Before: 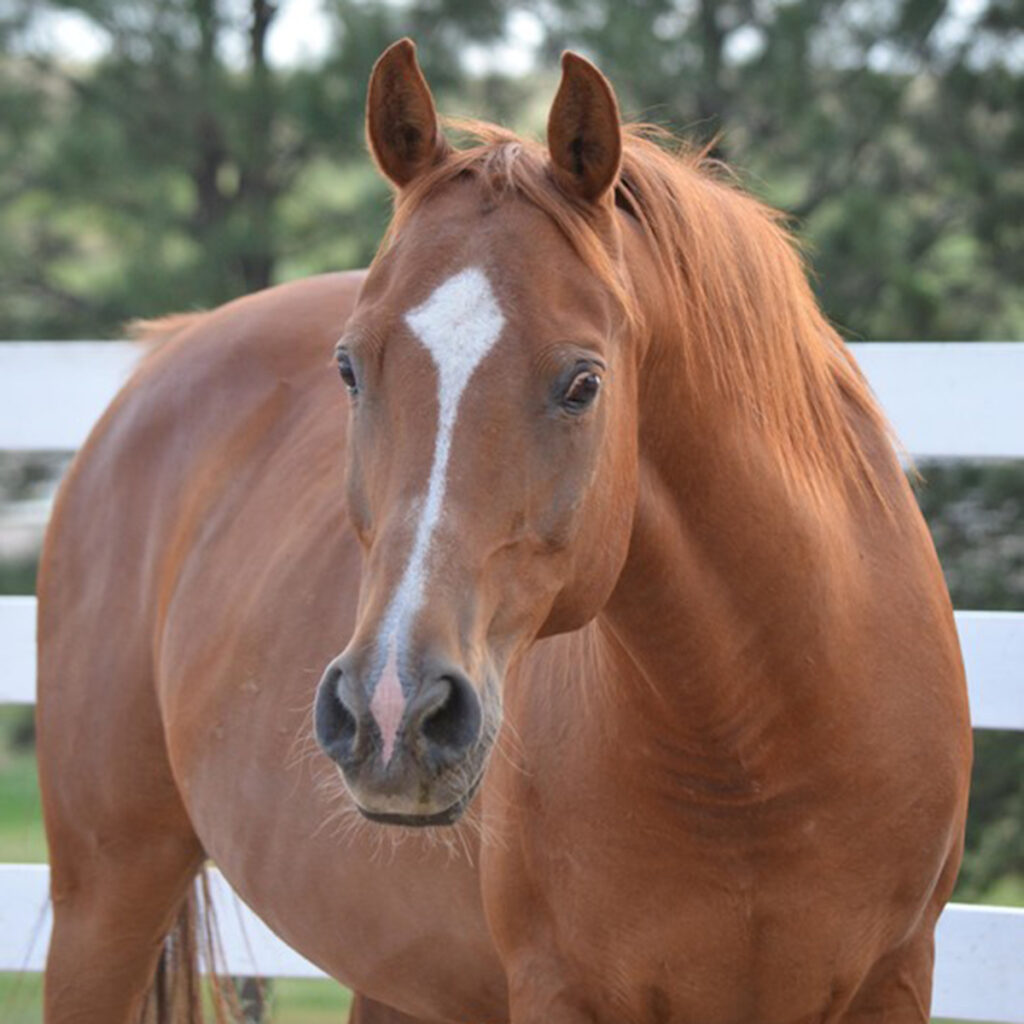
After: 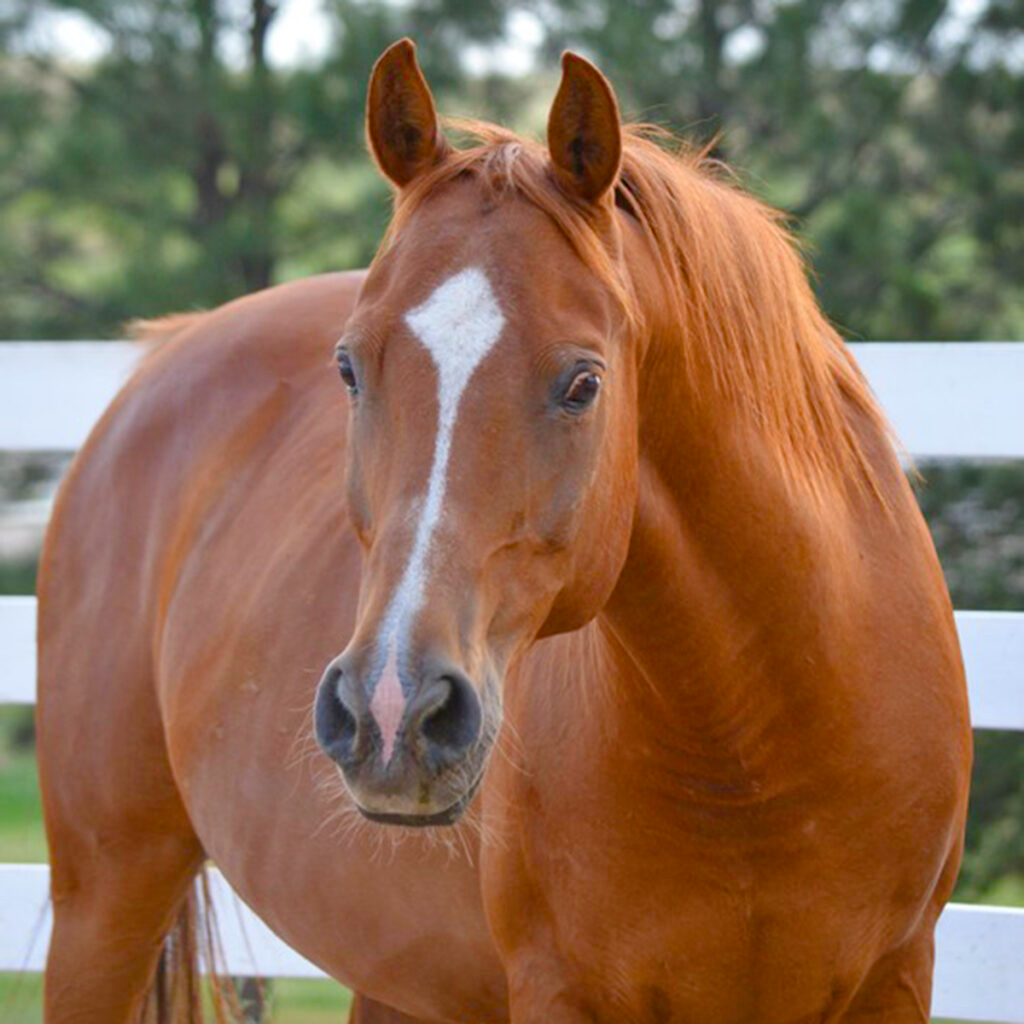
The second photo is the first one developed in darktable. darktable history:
color balance rgb: perceptual saturation grading › global saturation 34.803%, perceptual saturation grading › highlights -25.327%, perceptual saturation grading › shadows 49.668%
